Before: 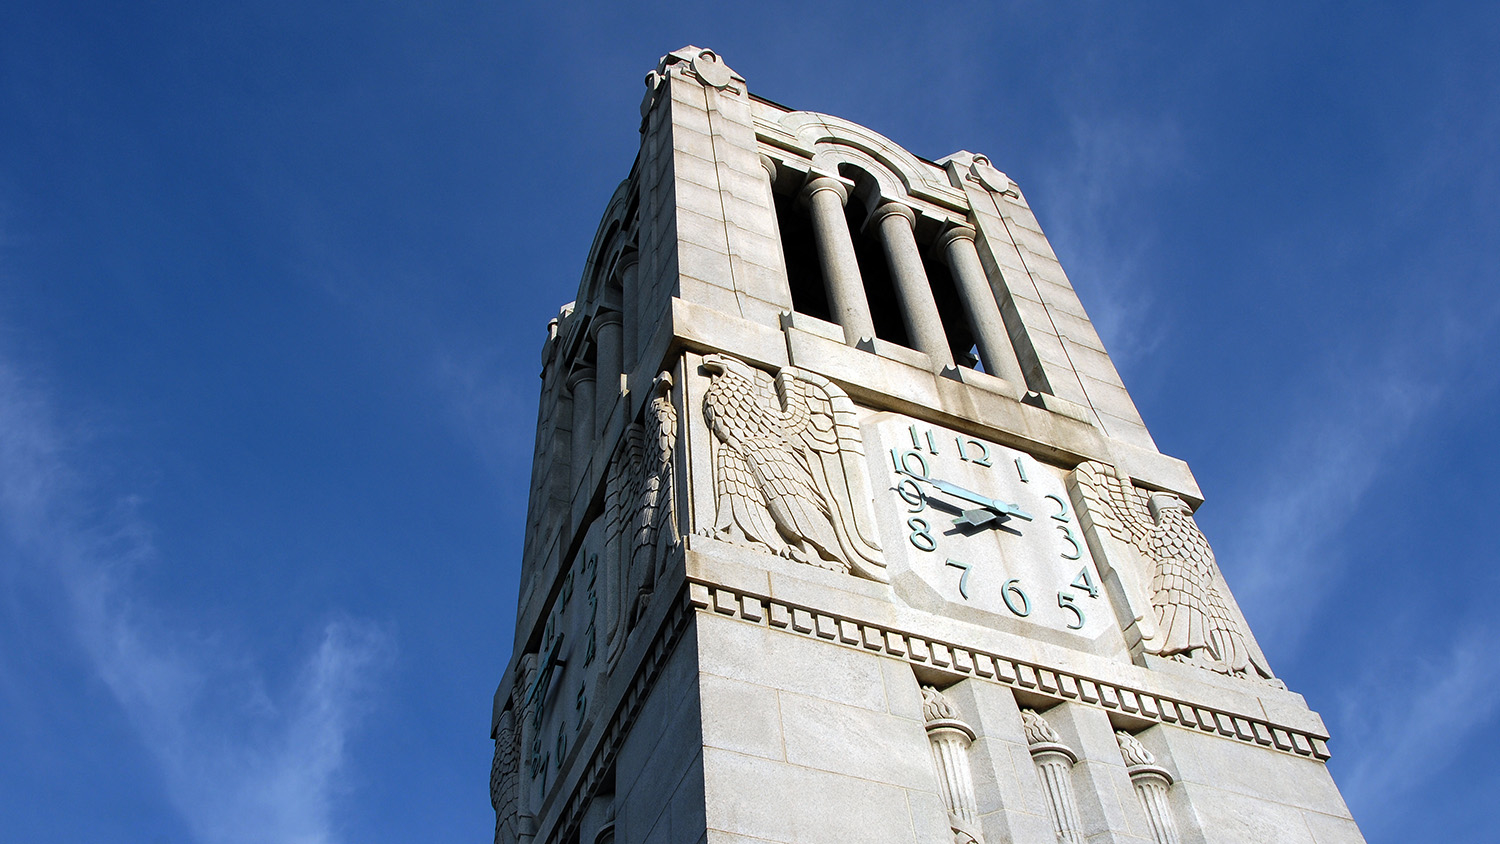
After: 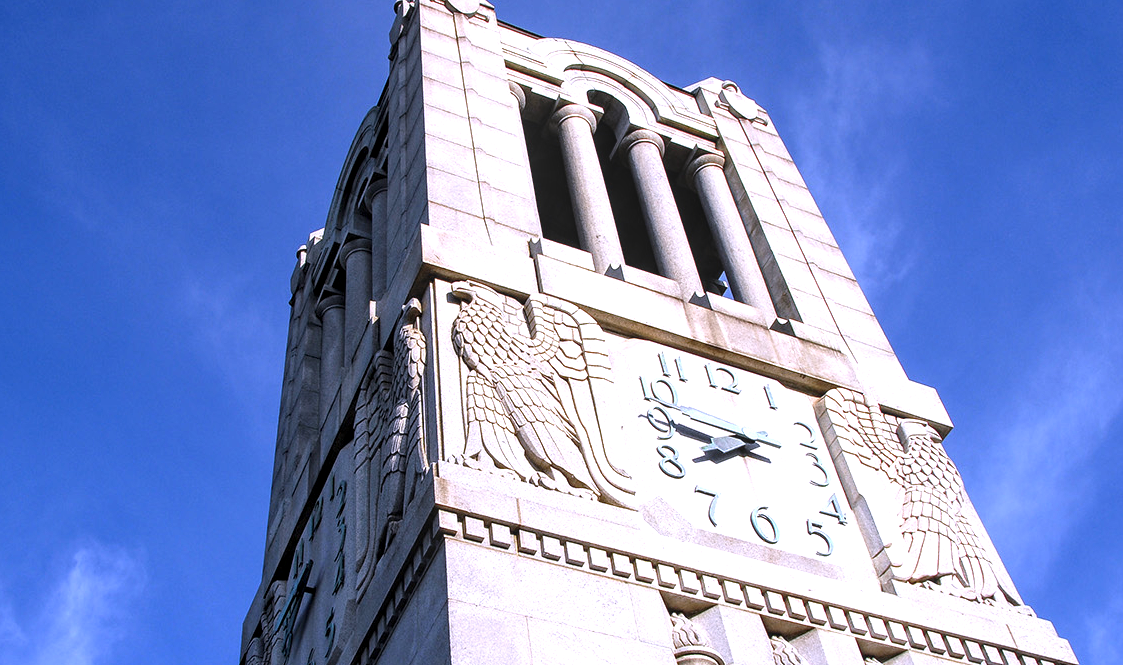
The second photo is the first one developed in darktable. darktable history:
crop: left 16.768%, top 8.653%, right 8.362%, bottom 12.485%
local contrast: detail 130%
white balance: red 1.042, blue 1.17
exposure: exposure 0.485 EV, compensate highlight preservation false
